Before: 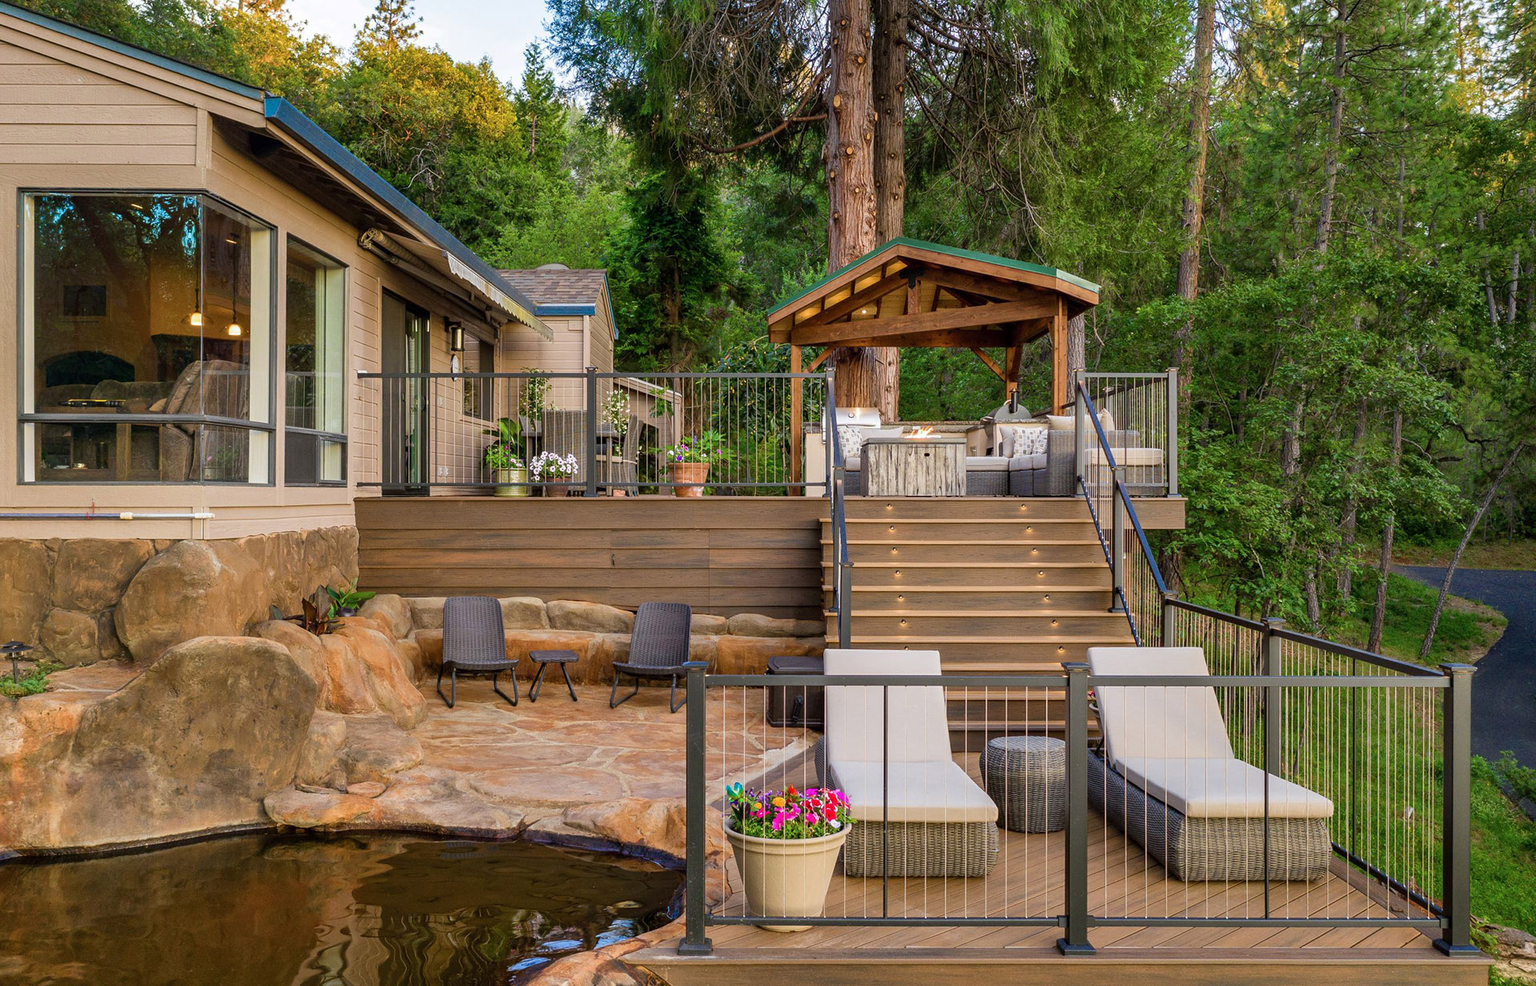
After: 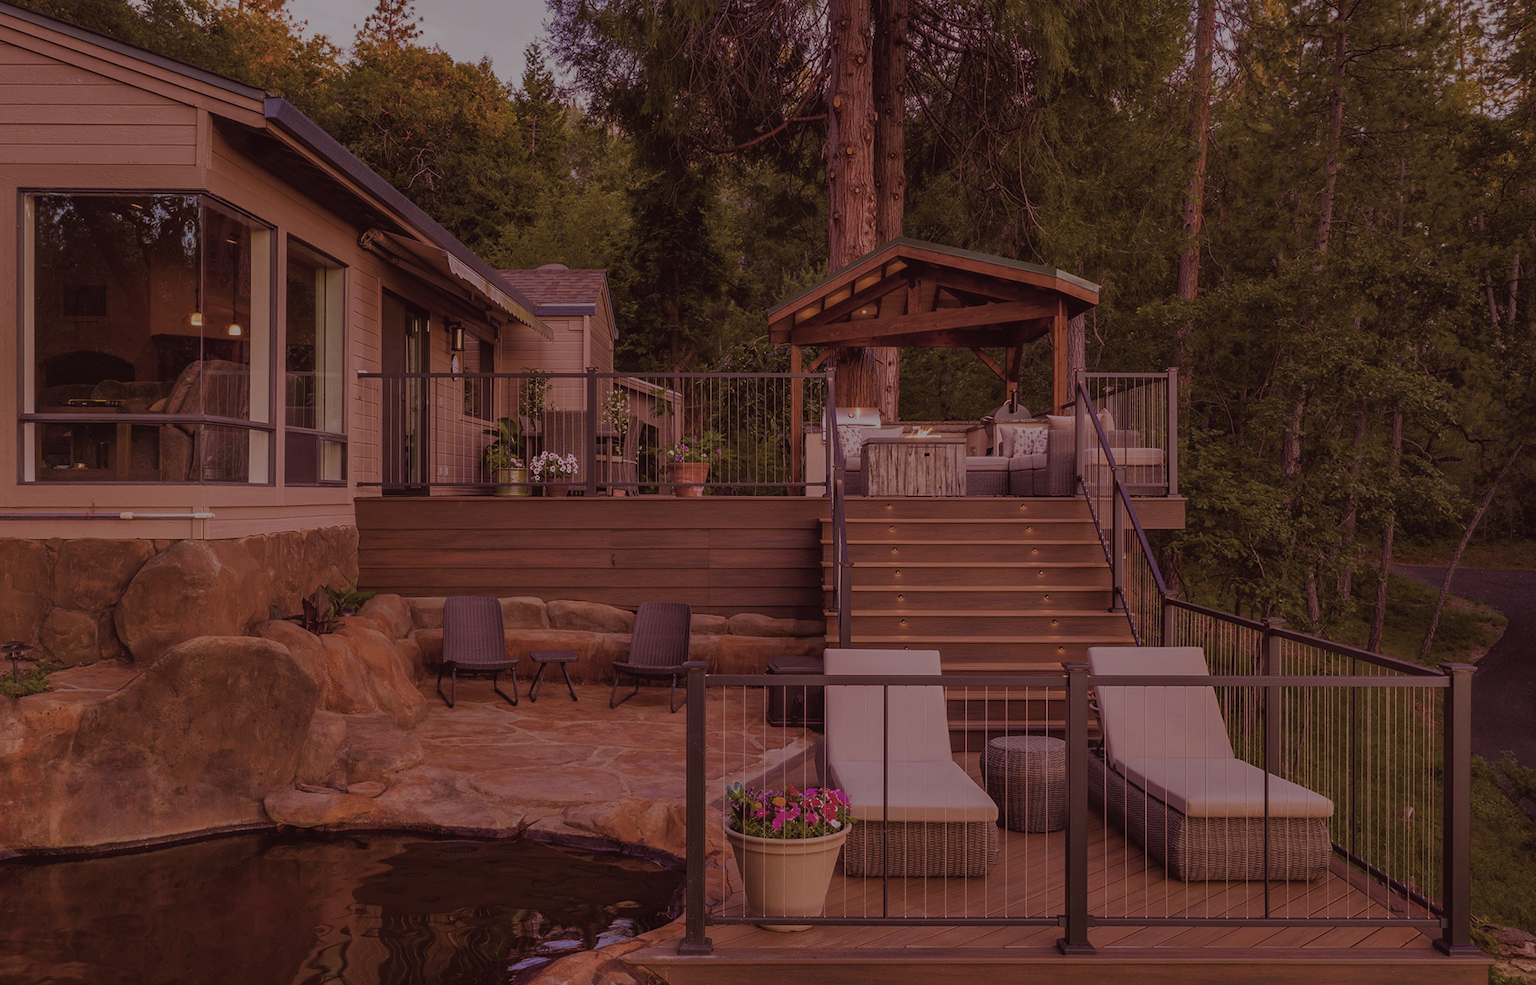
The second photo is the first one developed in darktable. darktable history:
split-toning: shadows › hue 360°
exposure: exposure -1.468 EV, compensate highlight preservation false
color balance rgb: linear chroma grading › global chroma 15%, perceptual saturation grading › global saturation 30%
contrast brightness saturation: saturation -0.05
bloom: size 16%, threshold 98%, strength 20%
tone curve: curves: ch0 [(0.001, 0.042) (0.128, 0.16) (0.452, 0.42) (0.603, 0.566) (0.754, 0.733) (1, 1)]; ch1 [(0, 0) (0.325, 0.327) (0.412, 0.441) (0.473, 0.466) (0.5, 0.499) (0.549, 0.558) (0.617, 0.625) (0.713, 0.7) (1, 1)]; ch2 [(0, 0) (0.386, 0.397) (0.445, 0.47) (0.505, 0.498) (0.529, 0.524) (0.574, 0.569) (0.652, 0.641) (1, 1)], color space Lab, independent channels, preserve colors none
